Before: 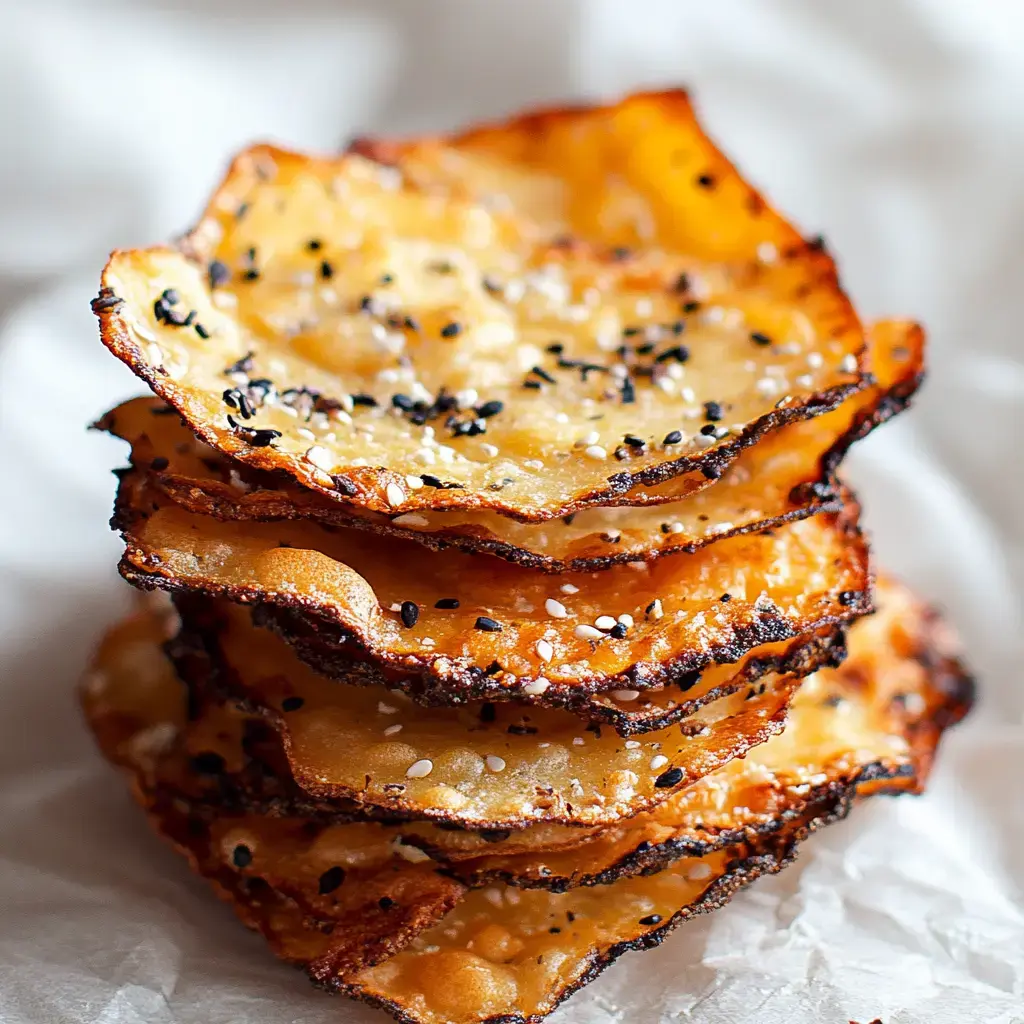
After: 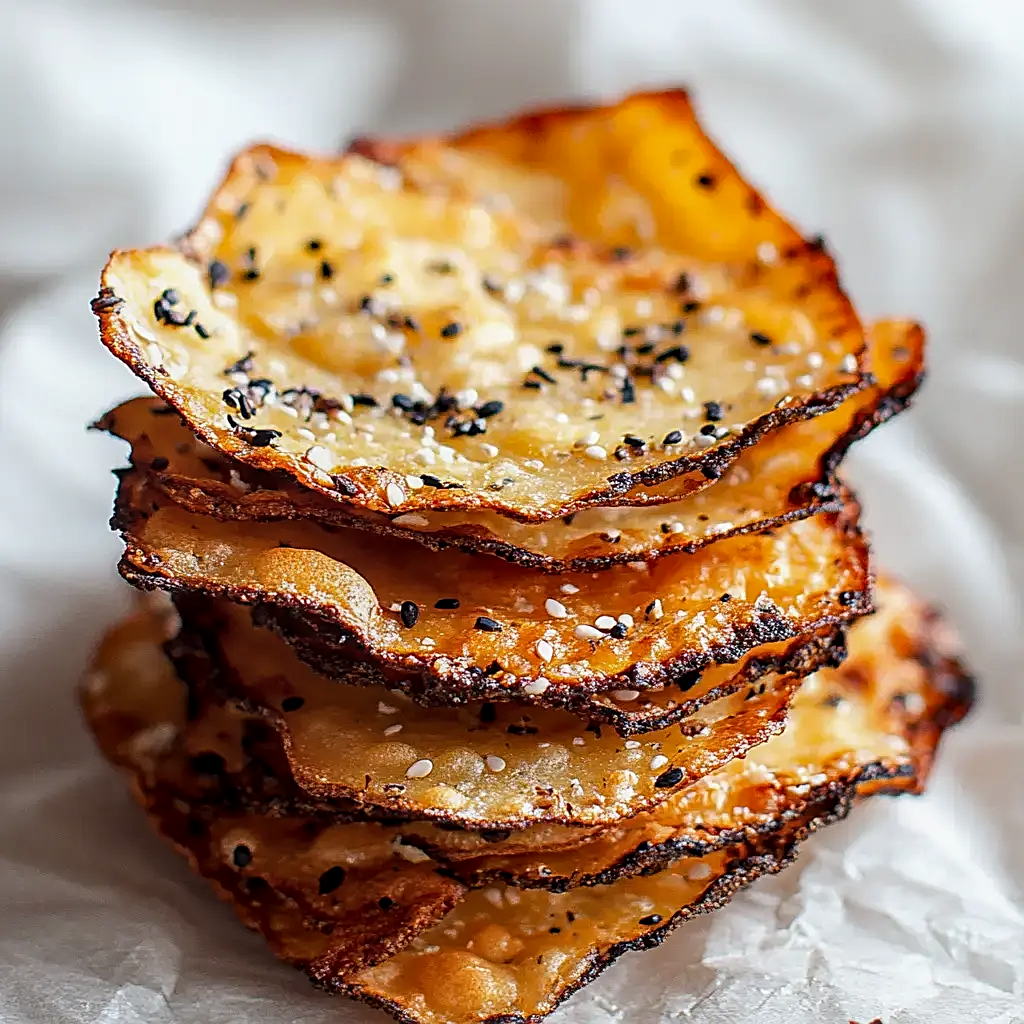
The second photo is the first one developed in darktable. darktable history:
sharpen: amount 0.554
local contrast: on, module defaults
exposure: exposure -0.142 EV, compensate exposure bias true, compensate highlight preservation false
